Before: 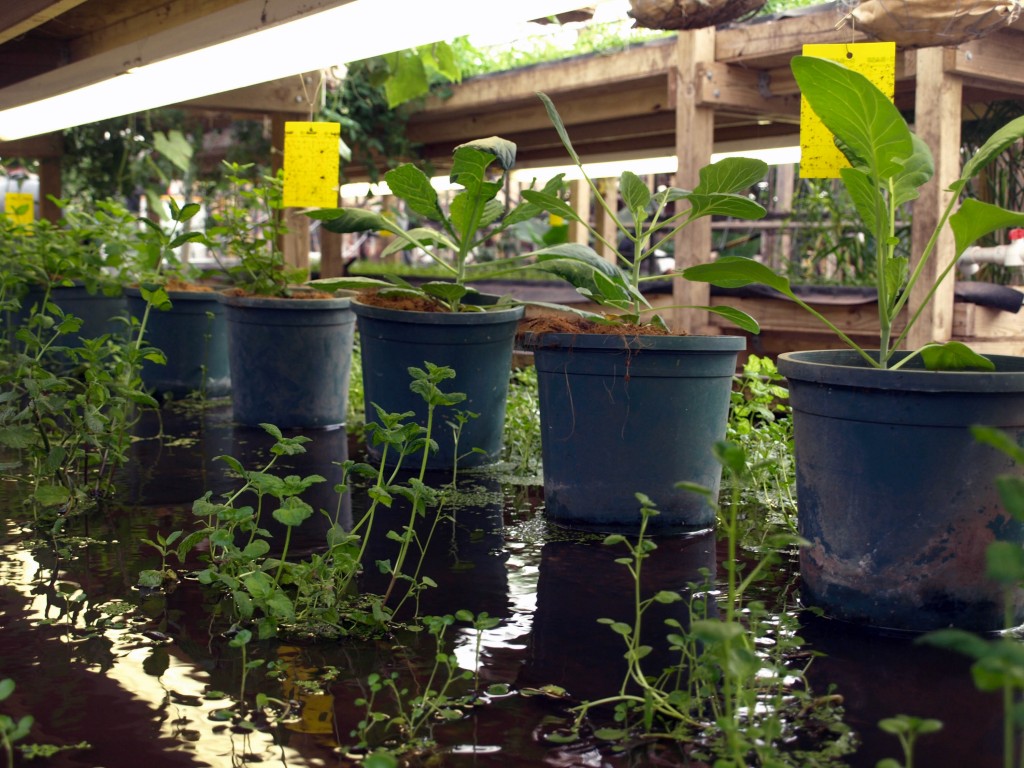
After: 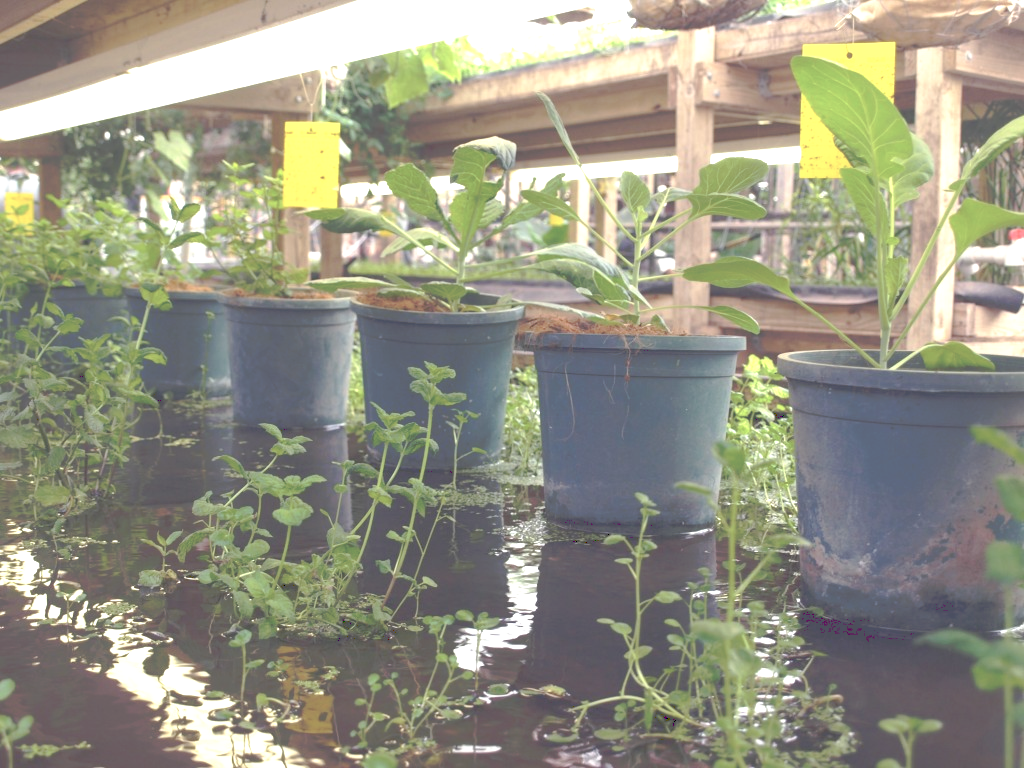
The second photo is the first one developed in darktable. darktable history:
tone curve: curves: ch0 [(0, 0) (0.003, 0.326) (0.011, 0.332) (0.025, 0.352) (0.044, 0.378) (0.069, 0.4) (0.1, 0.416) (0.136, 0.432) (0.177, 0.468) (0.224, 0.509) (0.277, 0.554) (0.335, 0.6) (0.399, 0.642) (0.468, 0.693) (0.543, 0.753) (0.623, 0.818) (0.709, 0.897) (0.801, 0.974) (0.898, 0.991) (1, 1)], preserve colors none
levels: levels [0, 0.492, 0.984]
